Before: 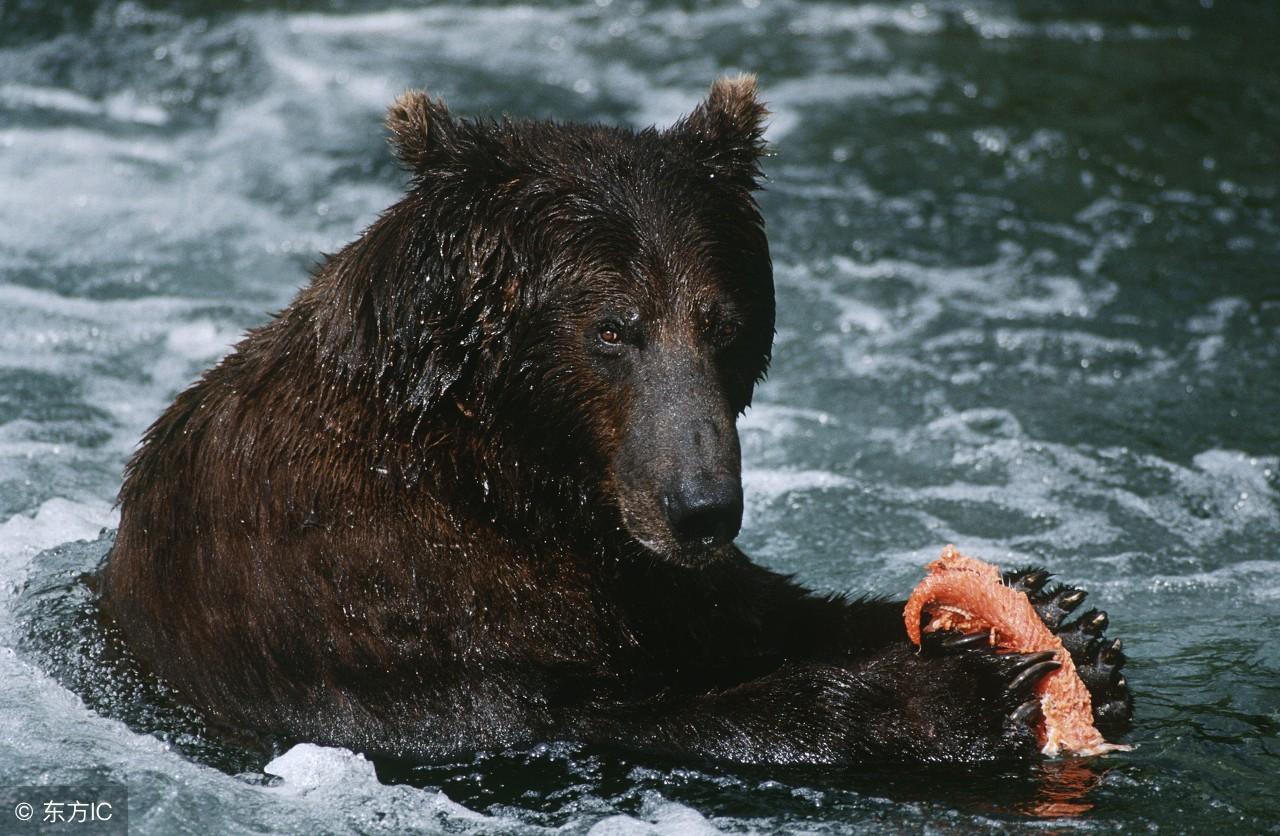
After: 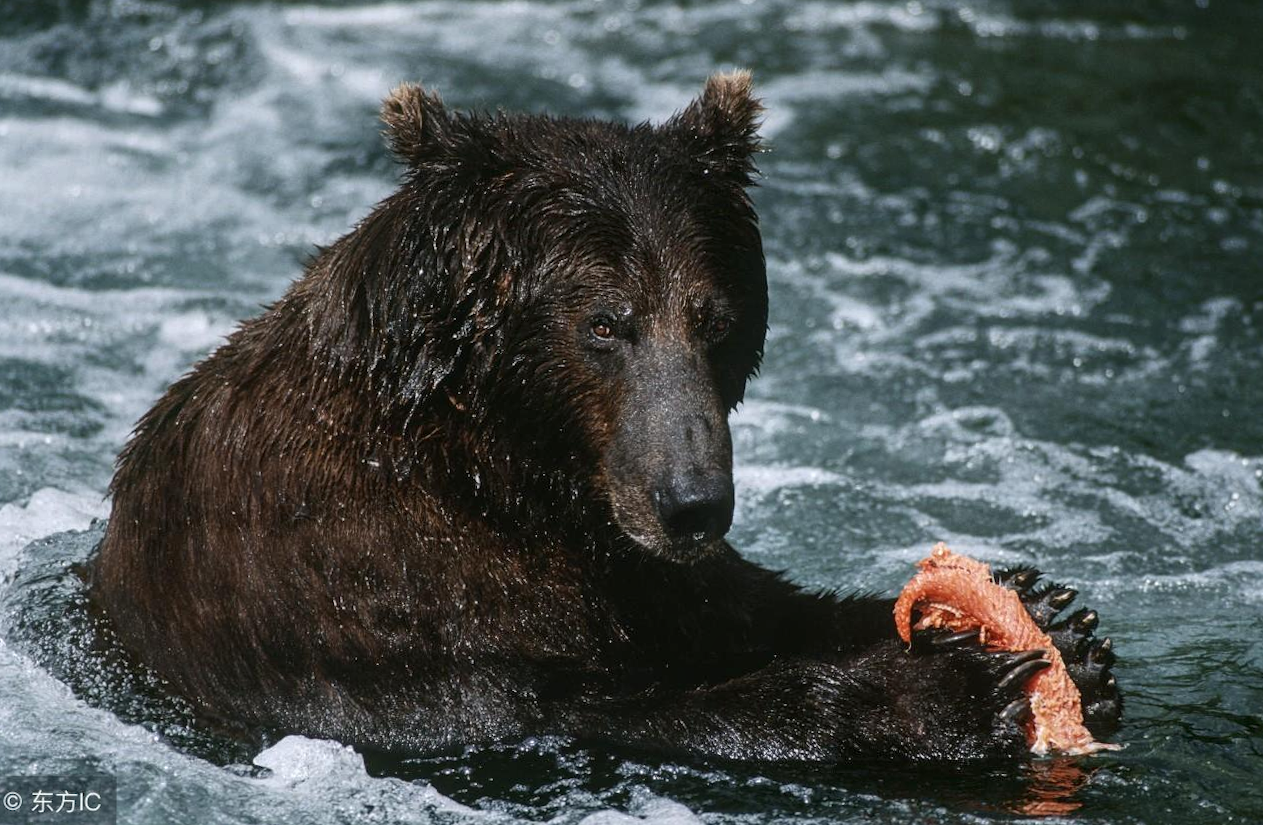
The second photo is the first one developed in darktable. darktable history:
crop and rotate: angle -0.5°
local contrast: on, module defaults
